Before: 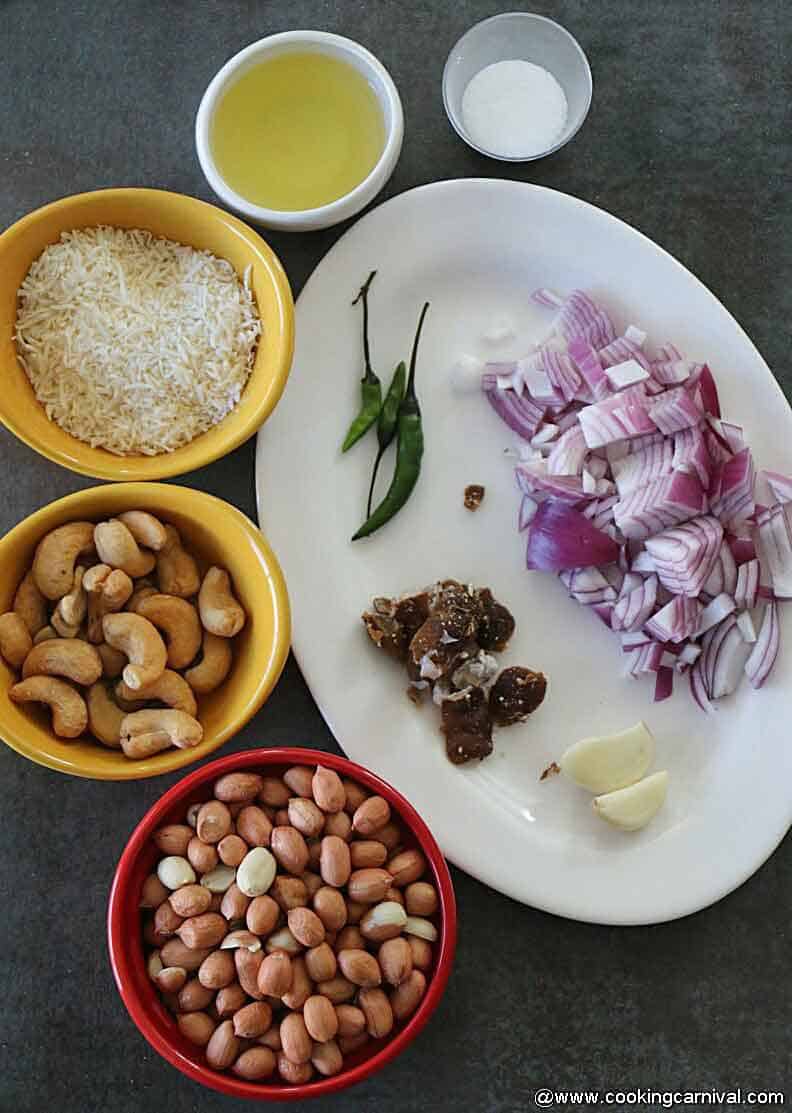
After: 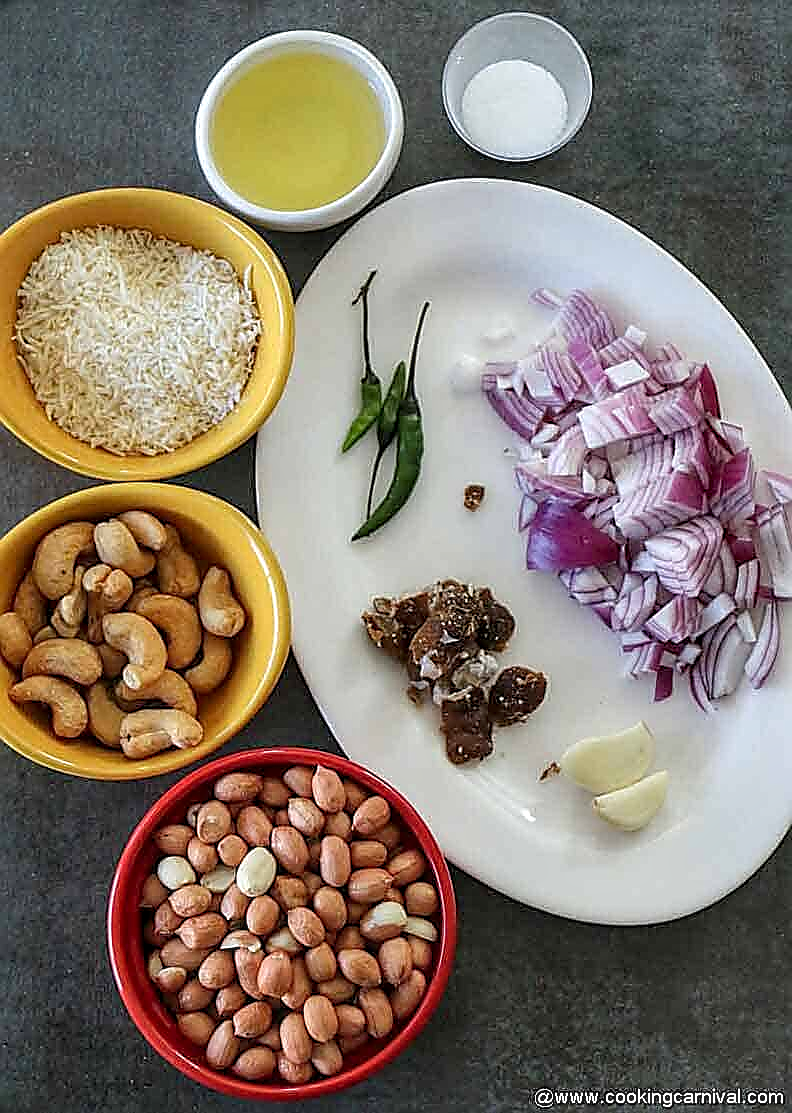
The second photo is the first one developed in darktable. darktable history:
levels: levels [0, 0.478, 1]
local contrast: detail 140%
sharpen: radius 1.4, amount 1.25, threshold 0.7
